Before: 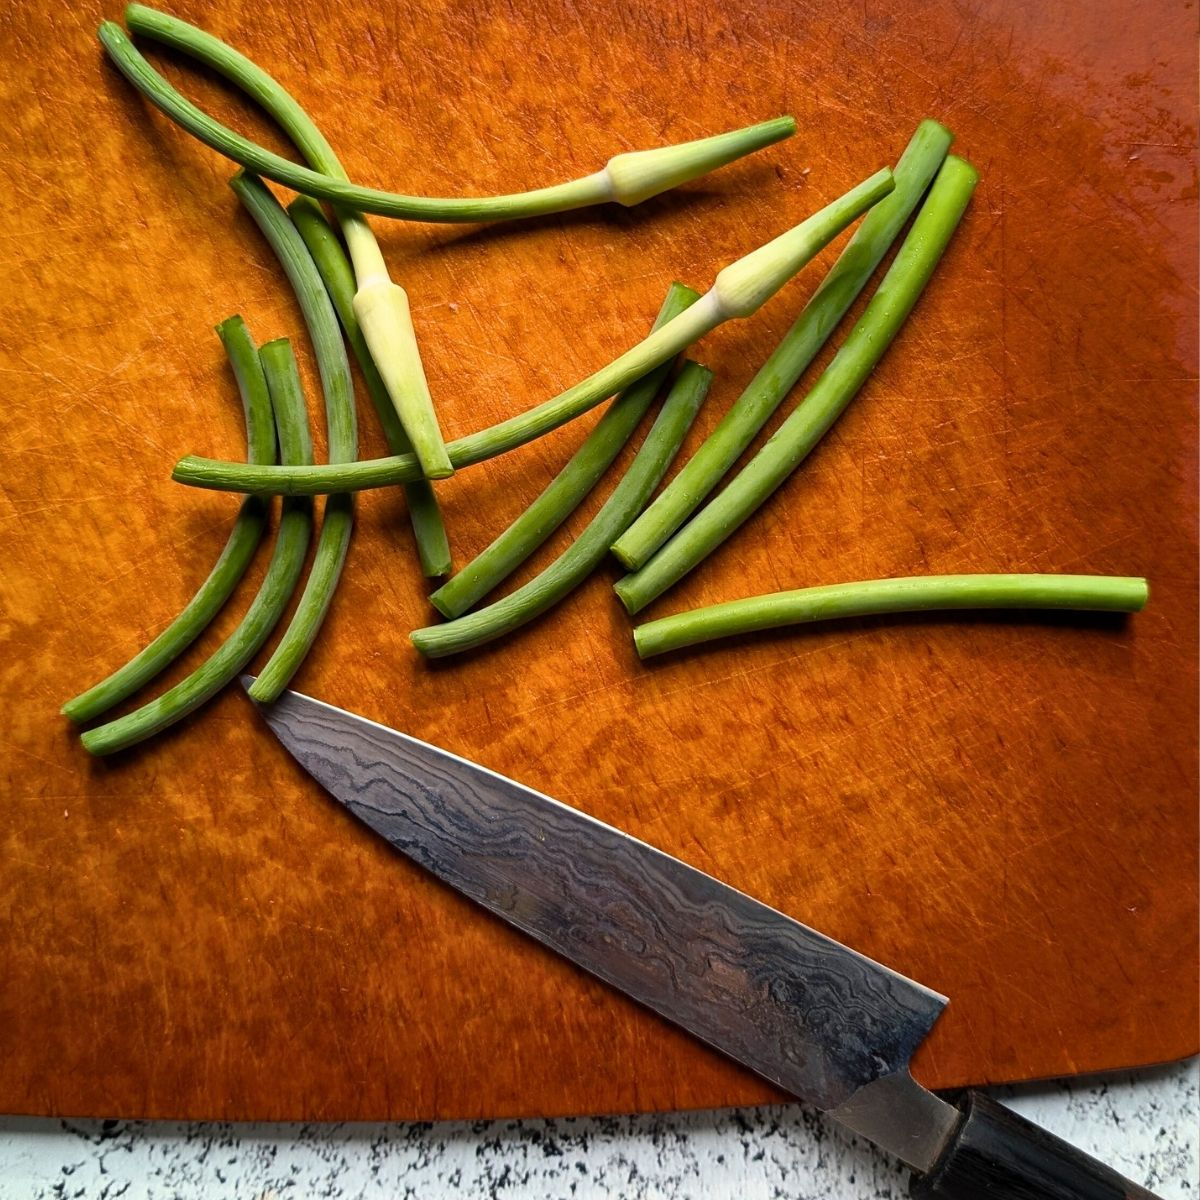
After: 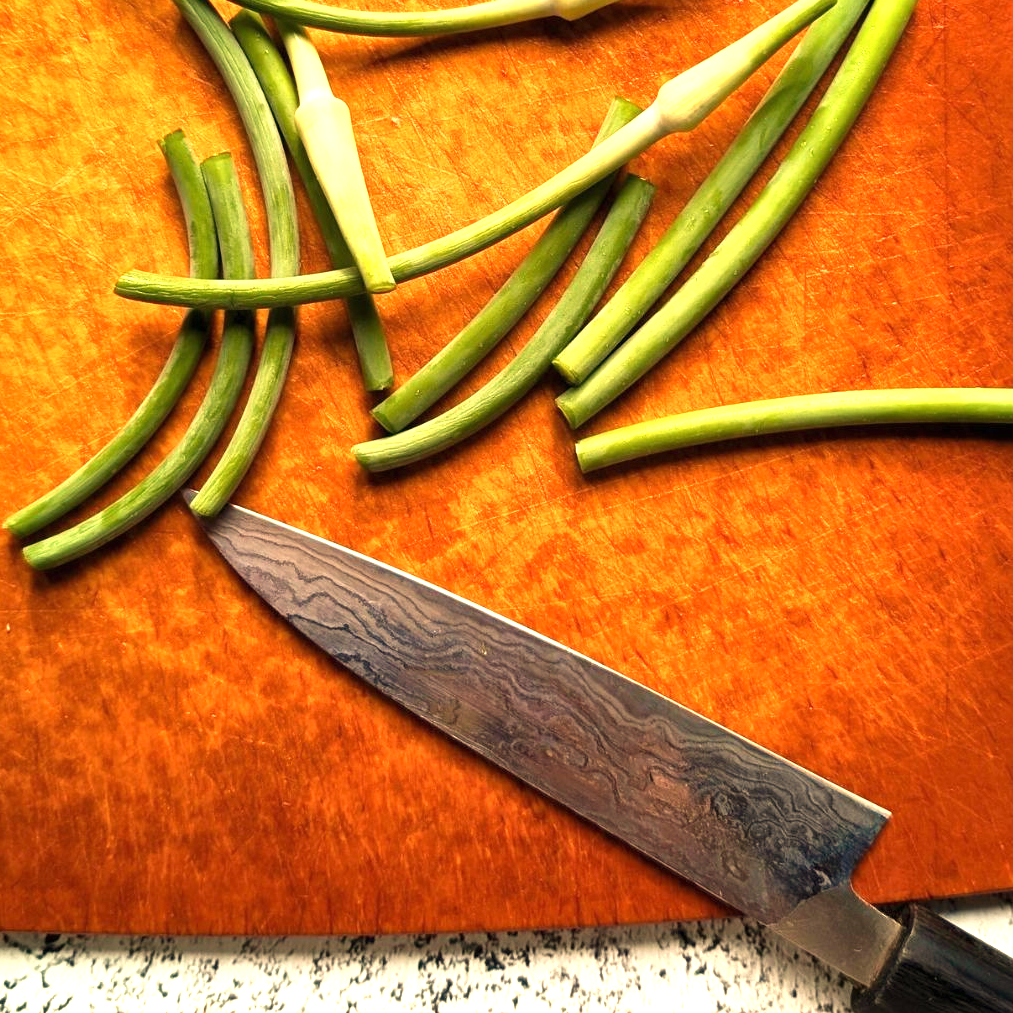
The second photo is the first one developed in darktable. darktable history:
exposure: black level correction 0, exposure 1 EV, compensate exposure bias true, compensate highlight preservation false
crop and rotate: left 4.842%, top 15.51%, right 10.668%
white balance: red 1.138, green 0.996, blue 0.812
velvia: on, module defaults
